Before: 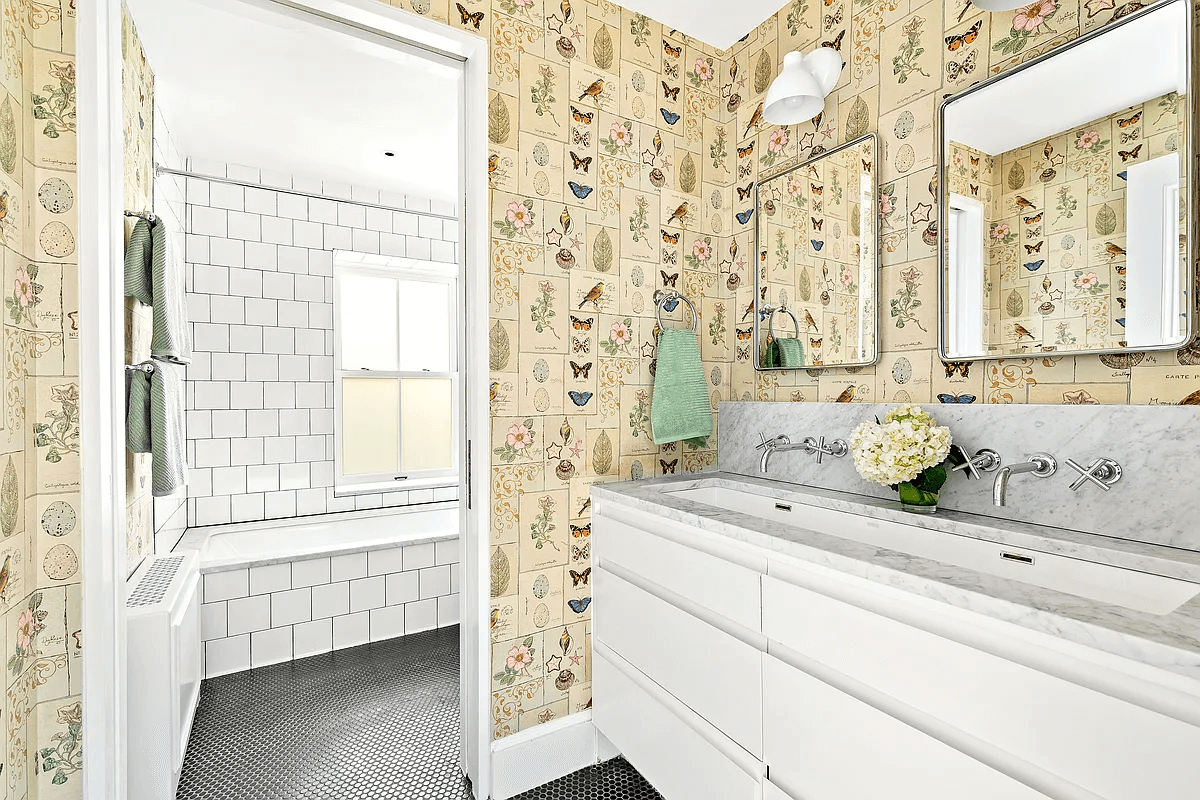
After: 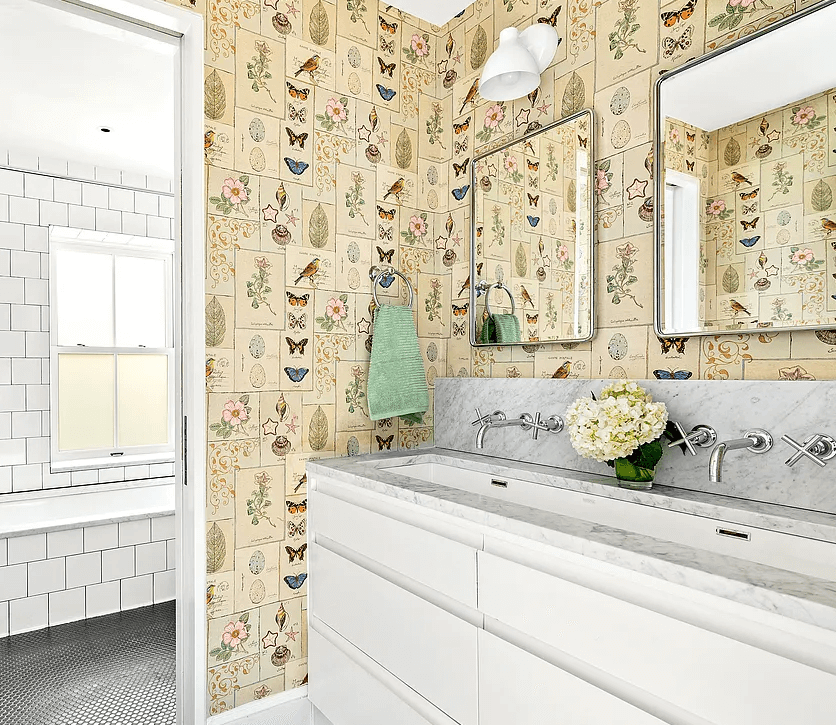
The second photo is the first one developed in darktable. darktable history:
crop and rotate: left 23.748%, top 3.001%, right 6.546%, bottom 6.32%
